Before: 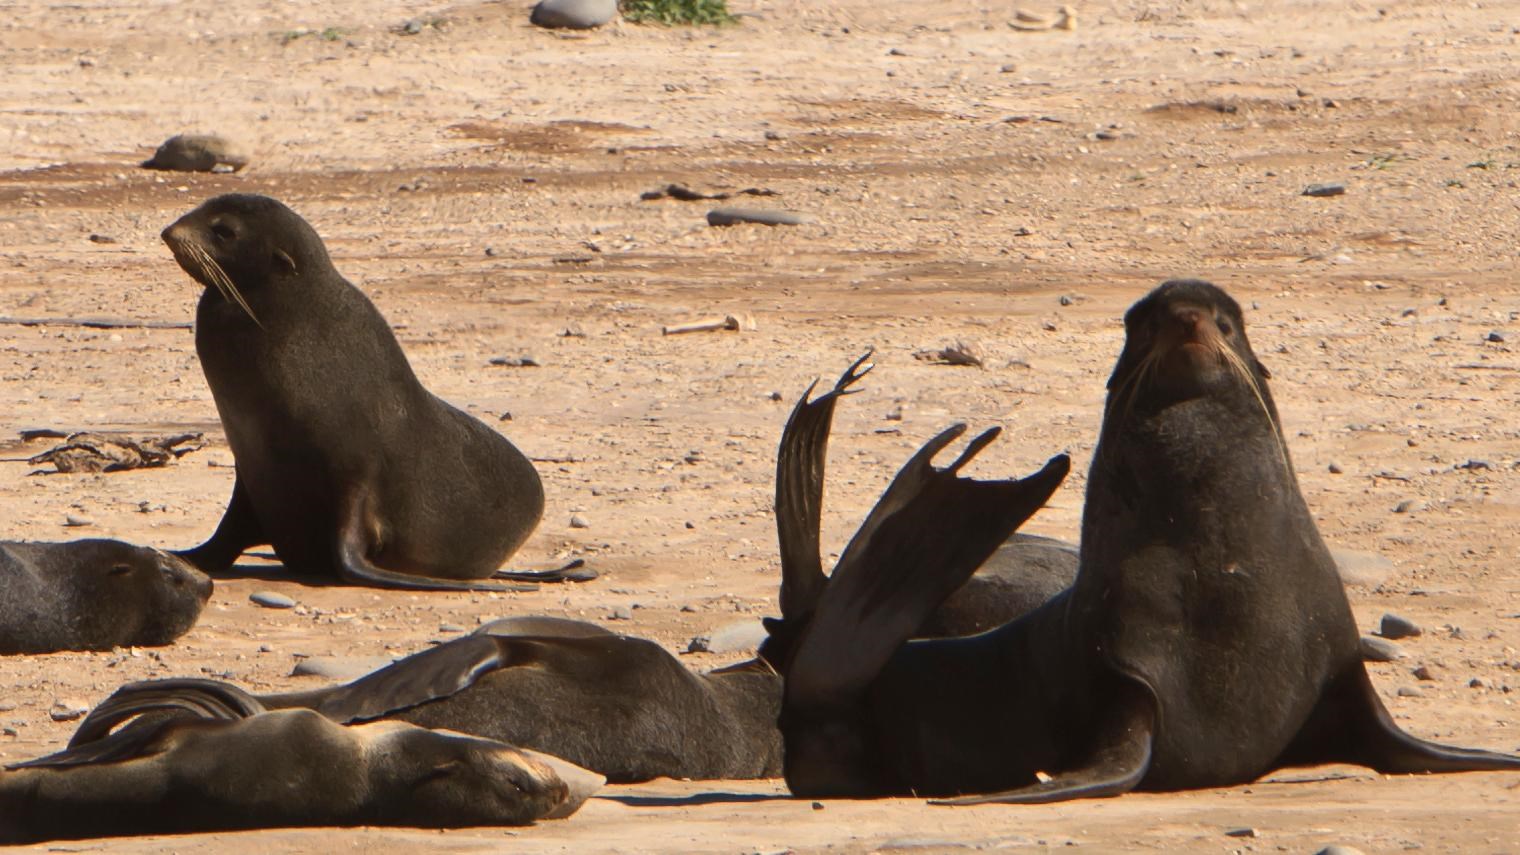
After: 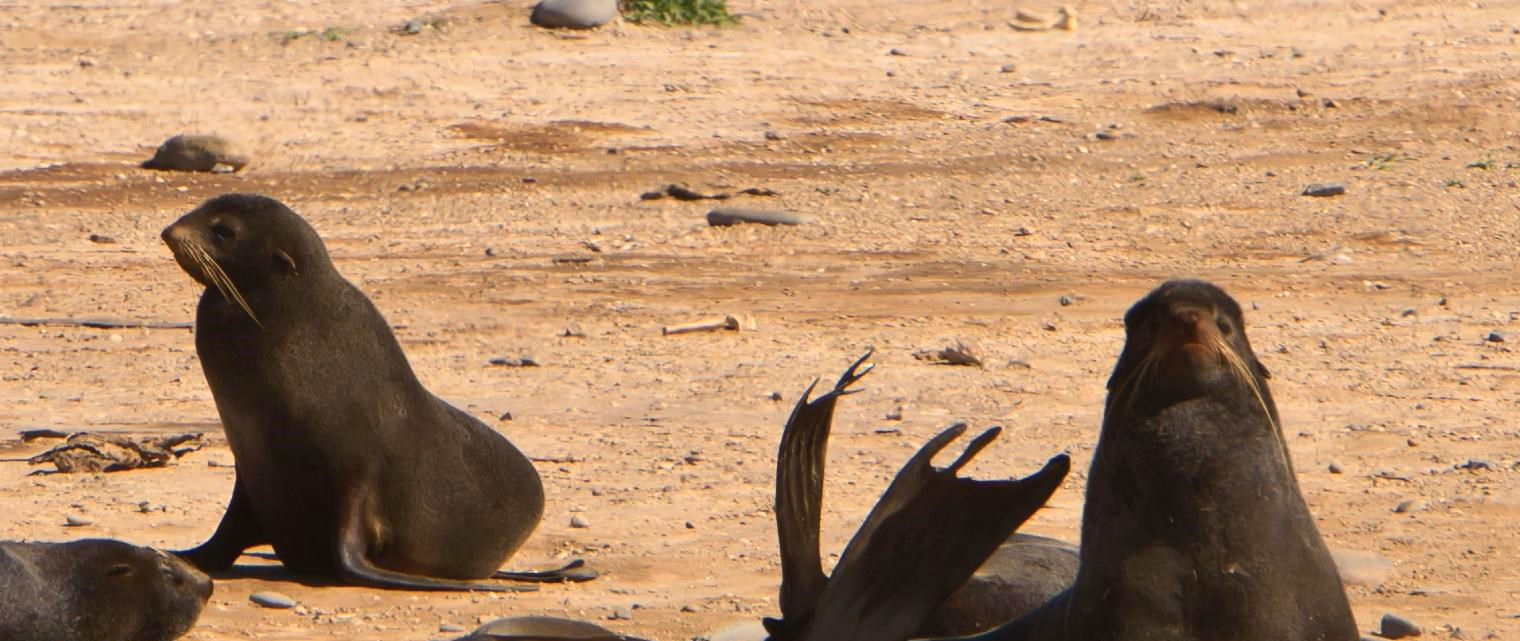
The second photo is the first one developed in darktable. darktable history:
crop: bottom 24.987%
color balance rgb: power › hue 313.36°, highlights gain › chroma 1.031%, highlights gain › hue 60.24°, perceptual saturation grading › global saturation 19.352%
